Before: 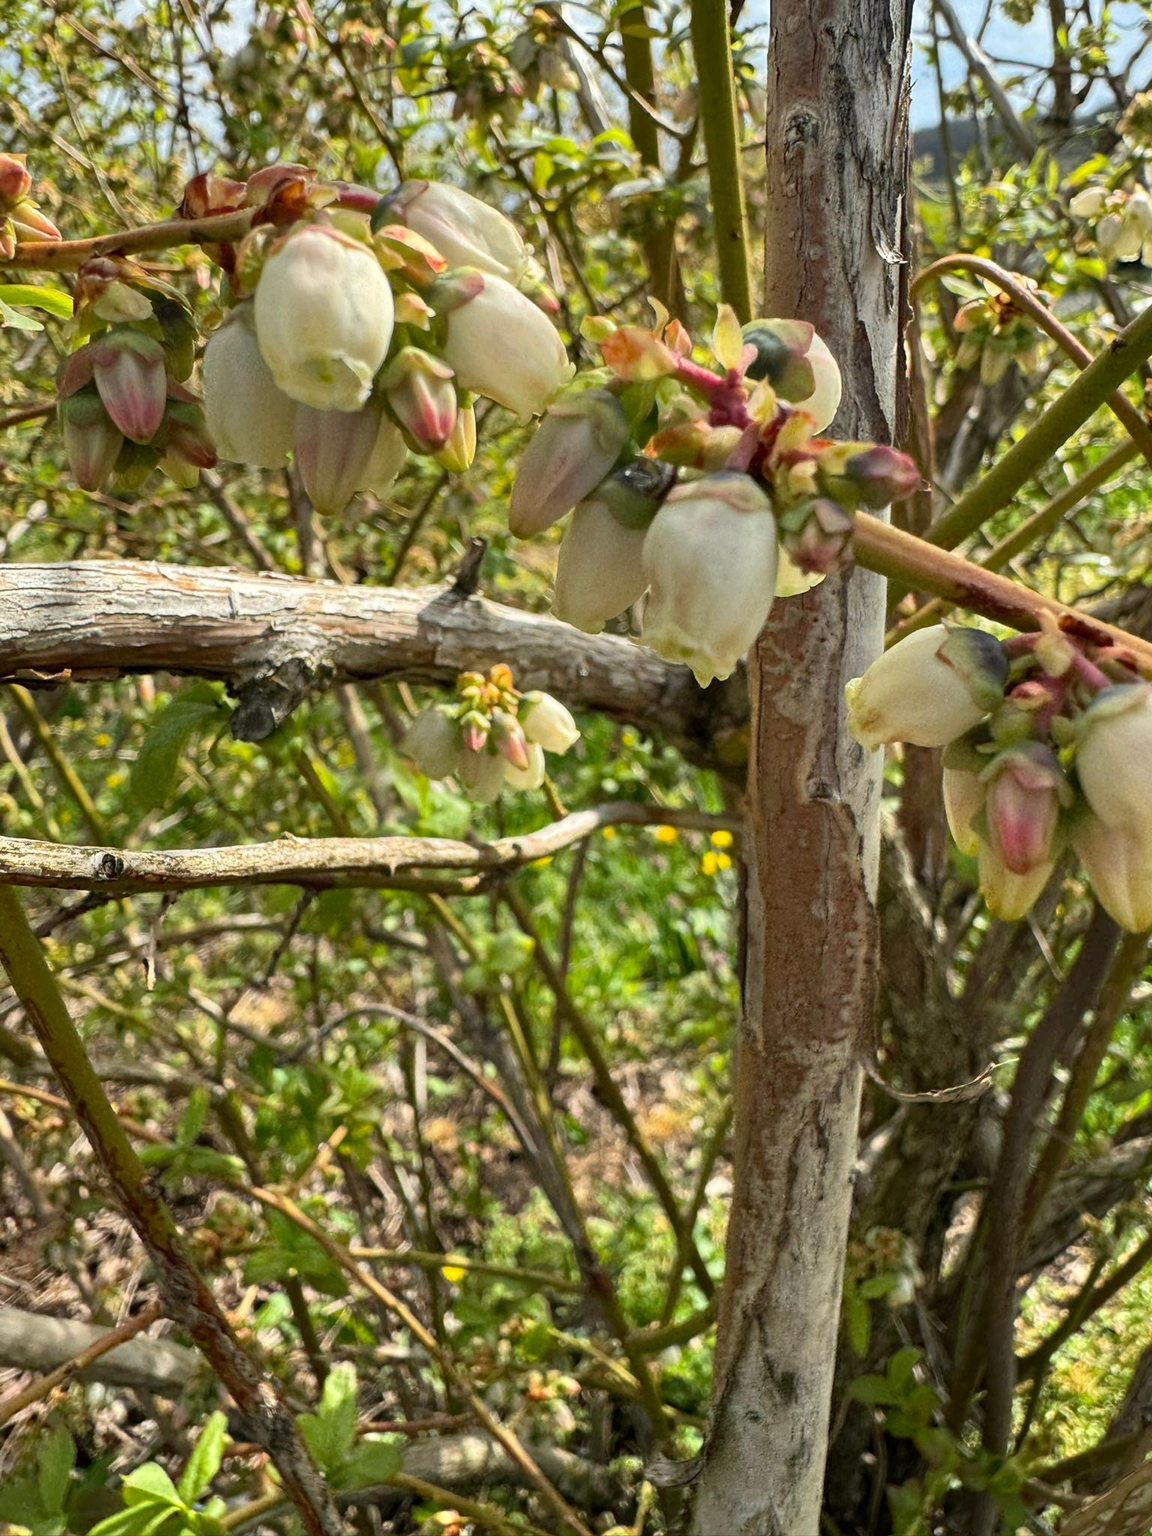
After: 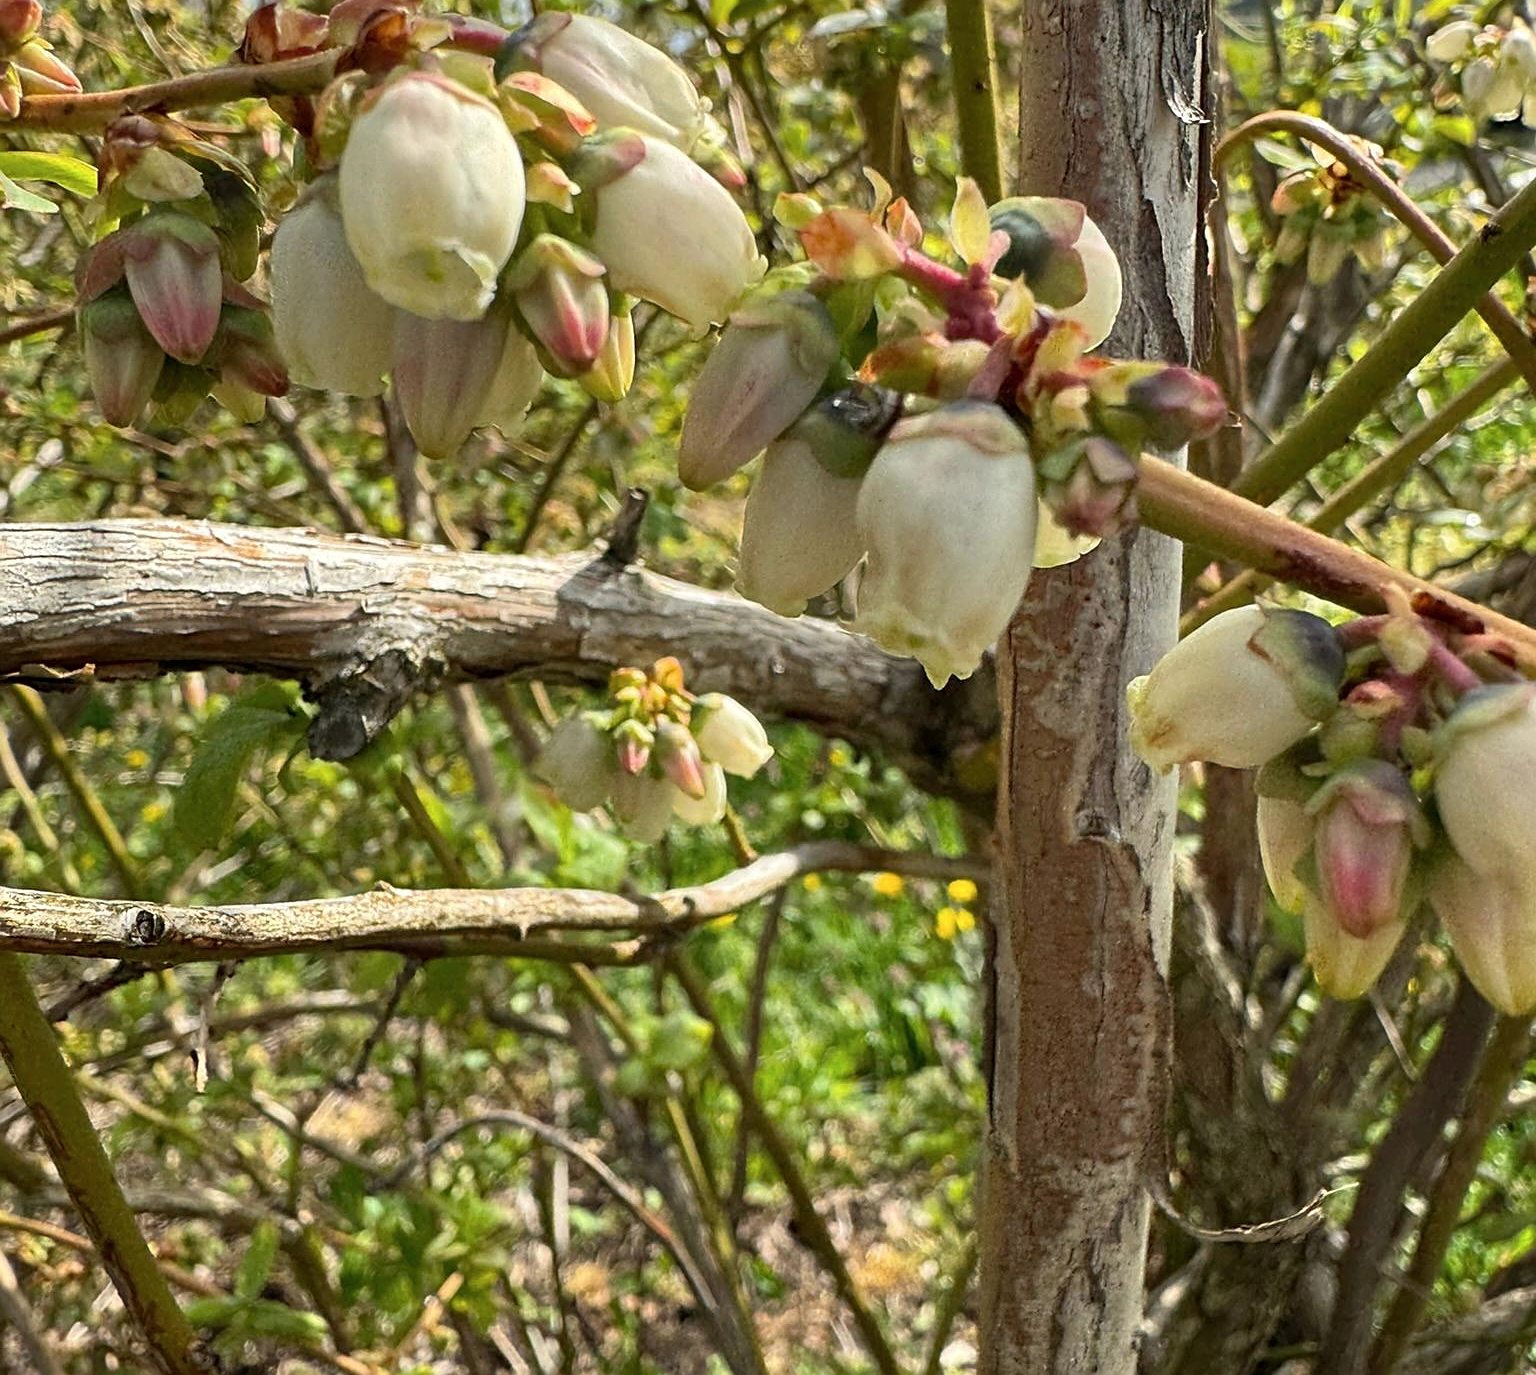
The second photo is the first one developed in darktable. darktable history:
sharpen: on, module defaults
contrast brightness saturation: saturation -0.051
crop: top 11.152%, bottom 21.673%
